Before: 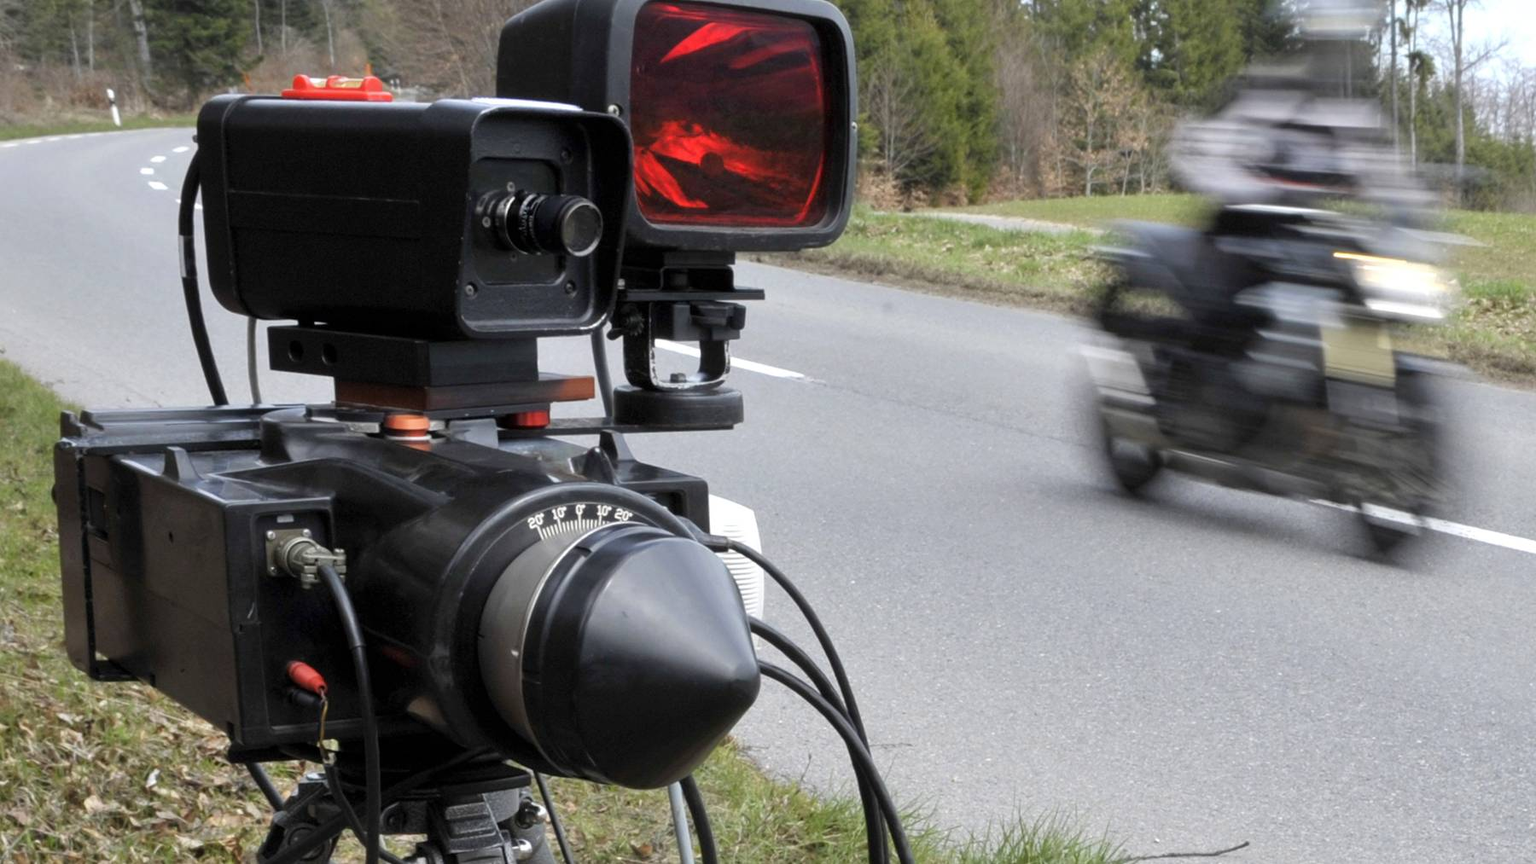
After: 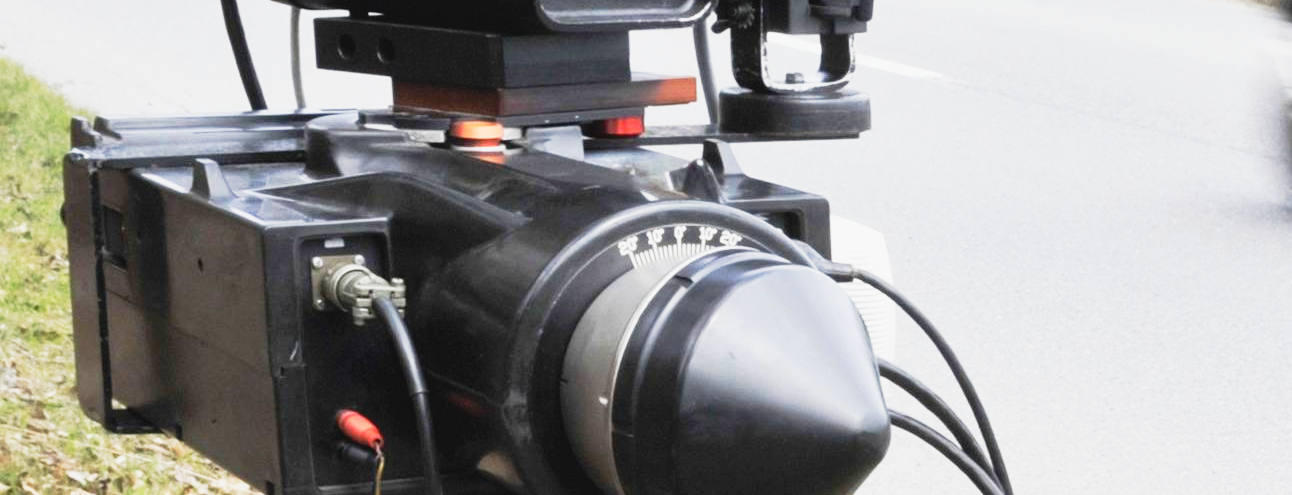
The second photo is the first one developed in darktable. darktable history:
crop: top 36.066%, right 28.213%, bottom 15.06%
tone curve: curves: ch0 [(0, 0.052) (0.207, 0.35) (0.392, 0.592) (0.54, 0.803) (0.725, 0.922) (0.99, 0.974)], preserve colors none
